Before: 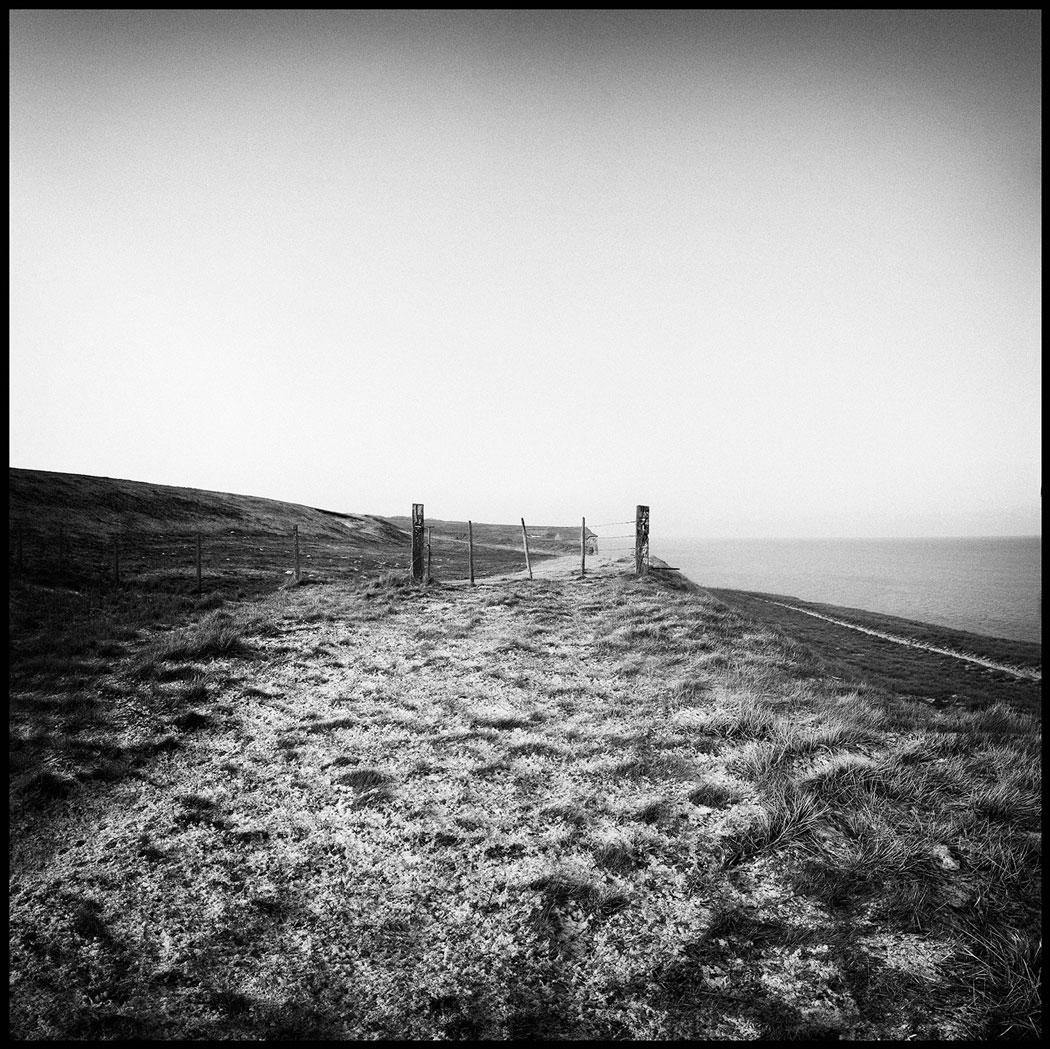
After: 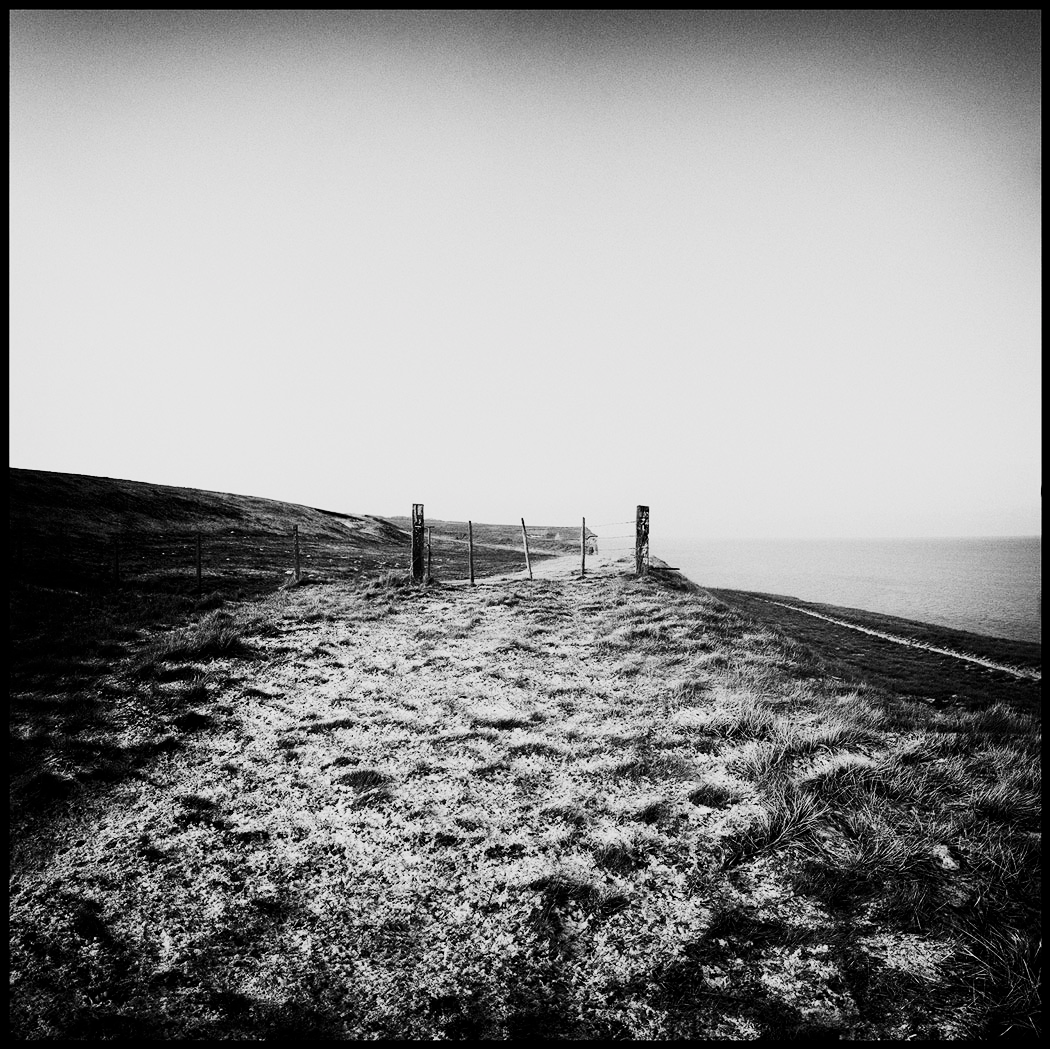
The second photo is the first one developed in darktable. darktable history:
filmic rgb: black relative exposure -7.65 EV, white relative exposure 4.56 EV, hardness 3.61
contrast brightness saturation: contrast 0.28
